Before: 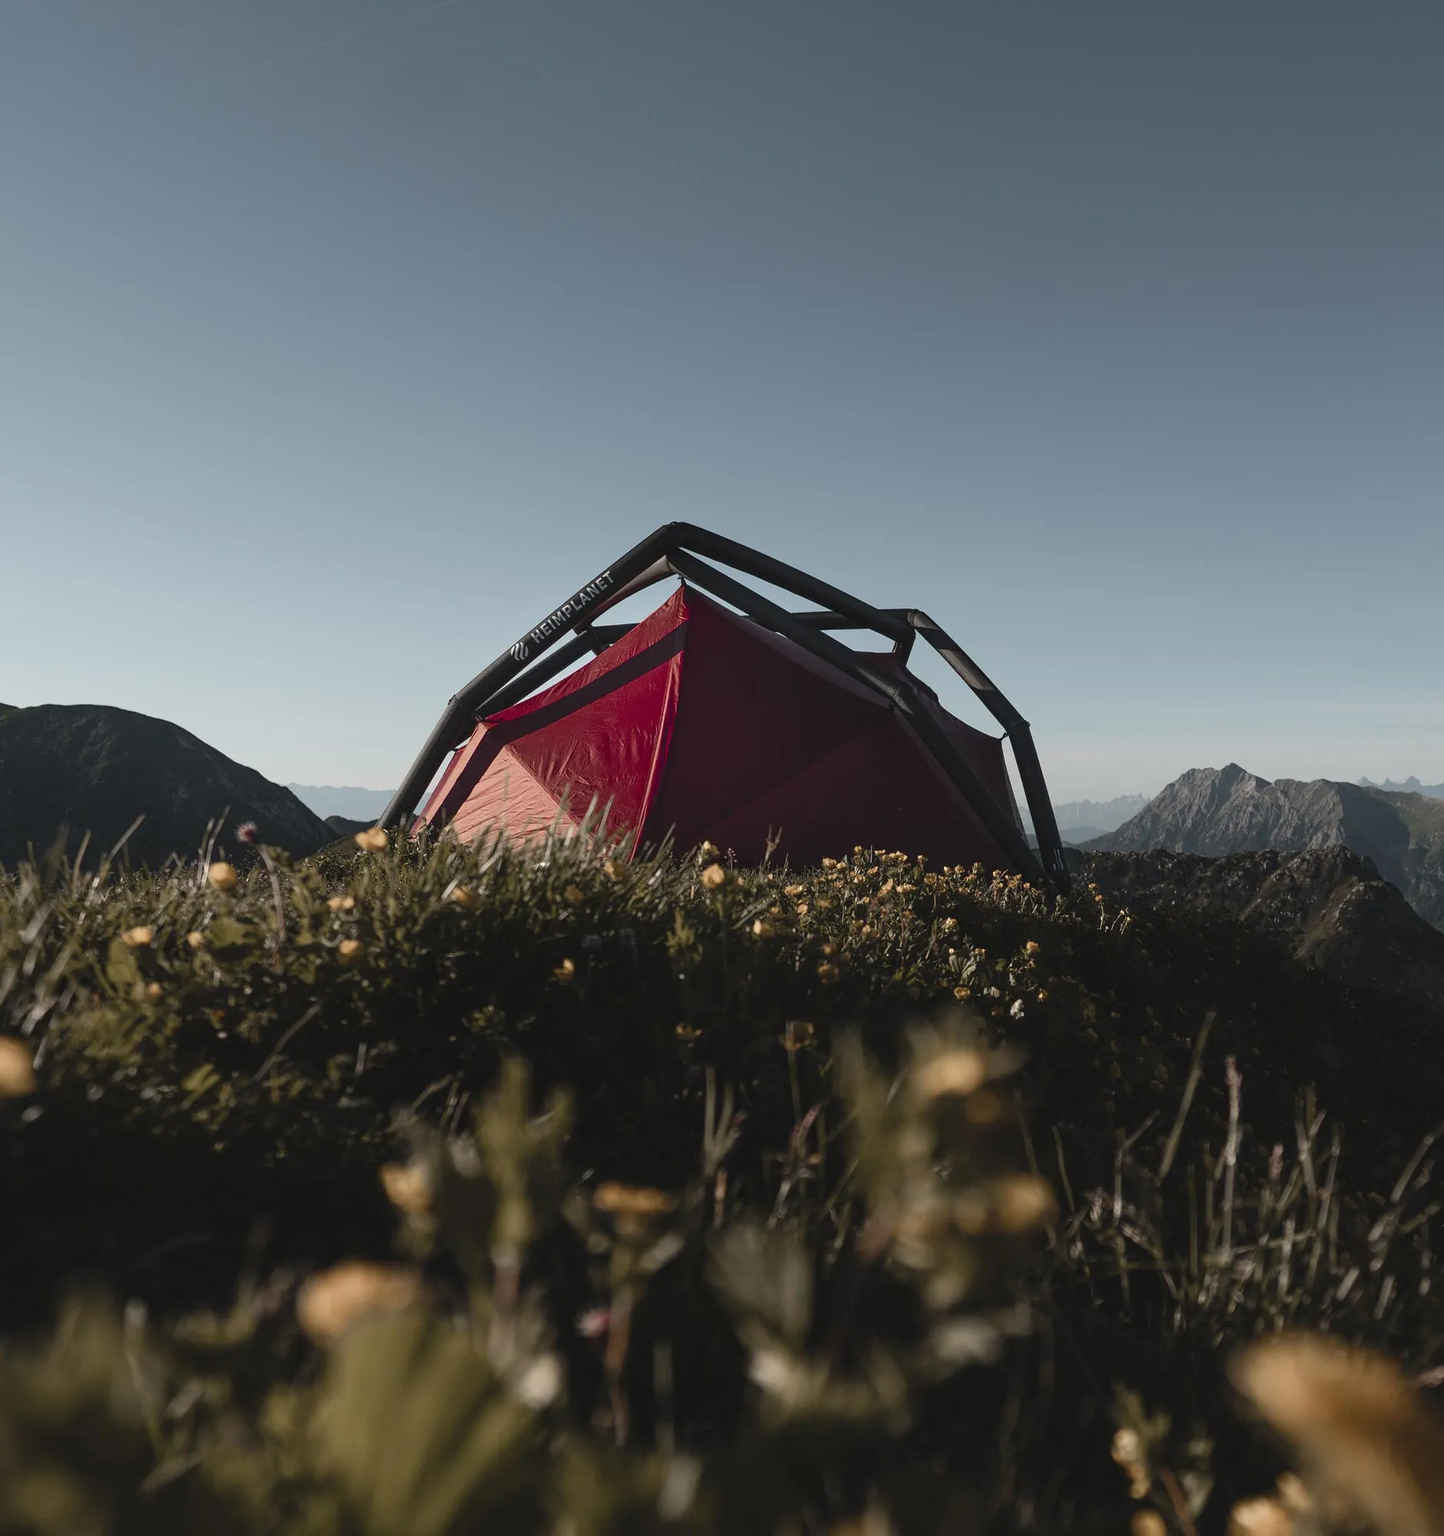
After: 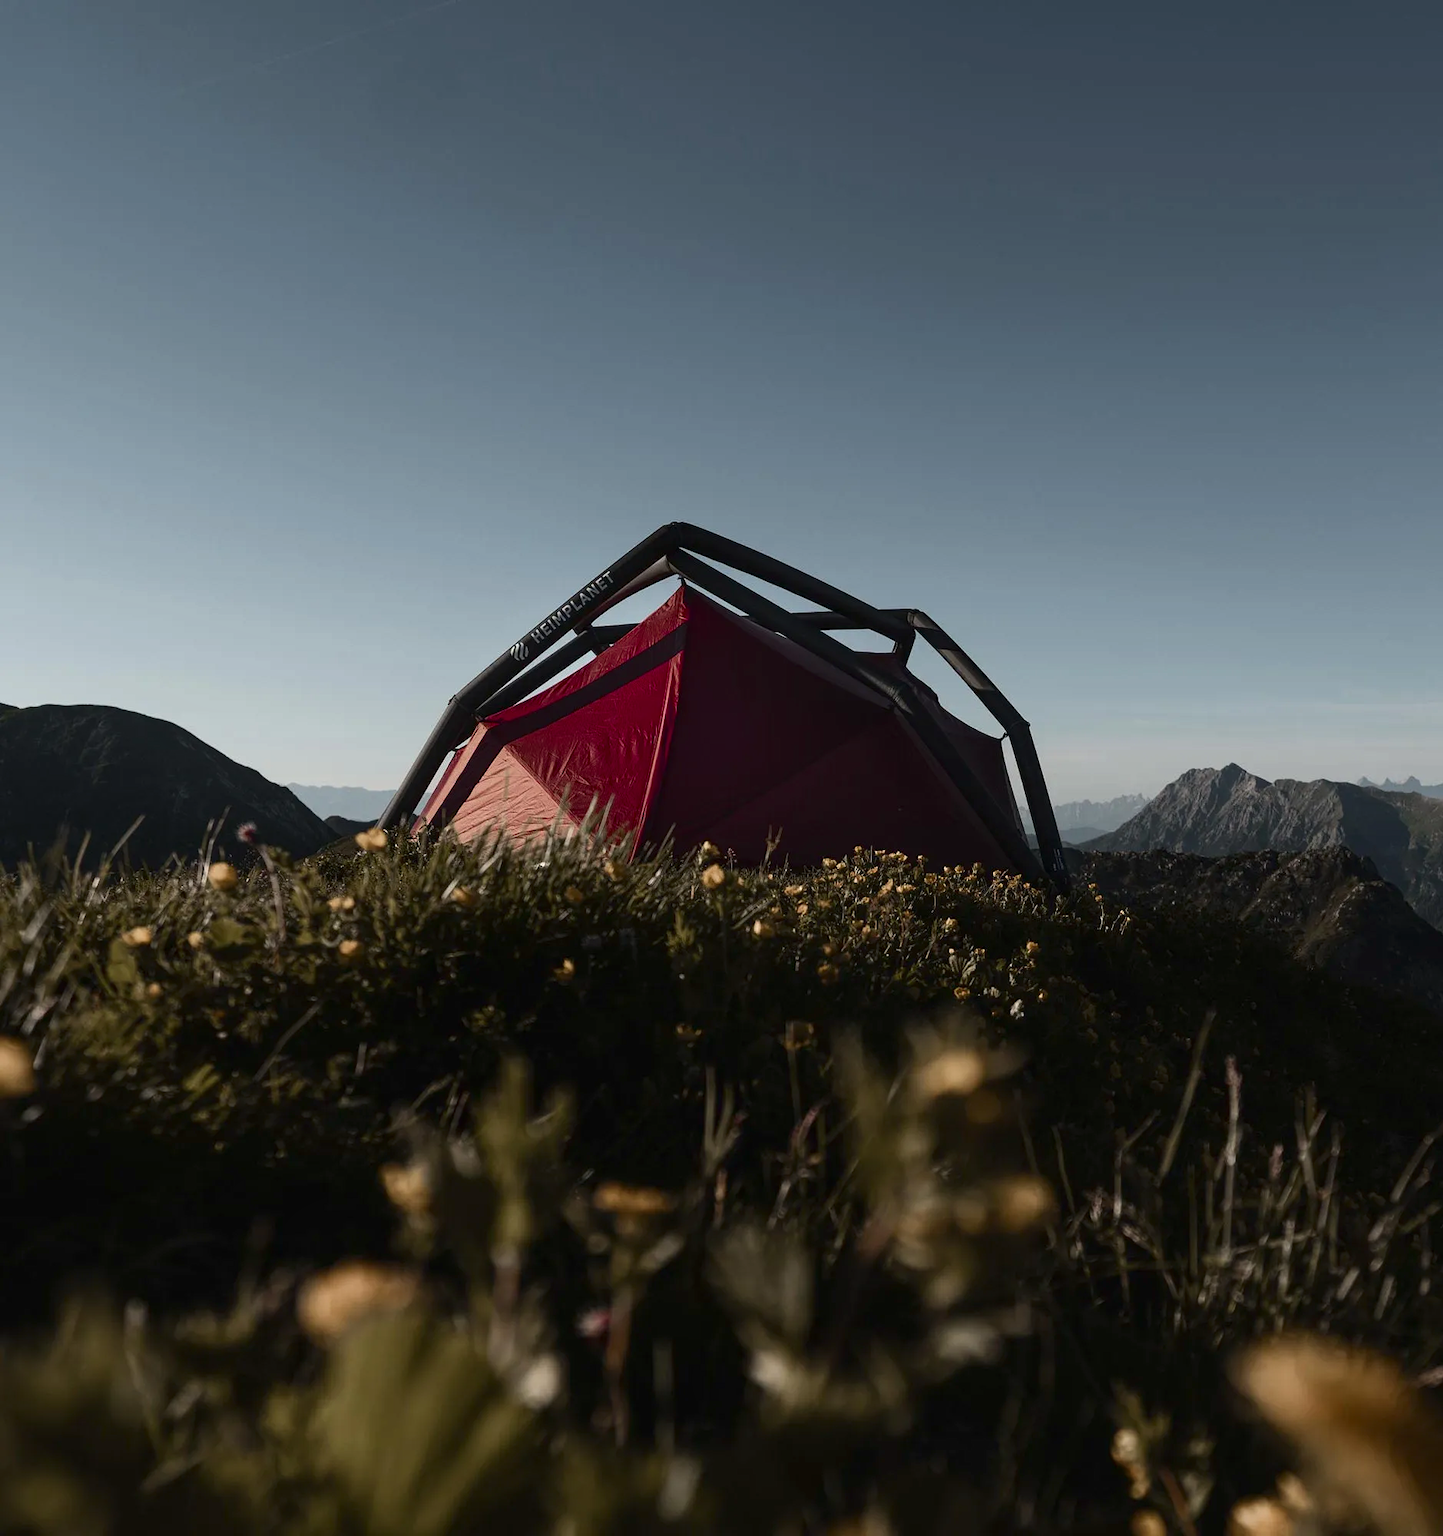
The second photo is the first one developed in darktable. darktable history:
contrast brightness saturation: contrast 0.07, brightness -0.13, saturation 0.06
local contrast: highlights 100%, shadows 100%, detail 120%, midtone range 0.2
